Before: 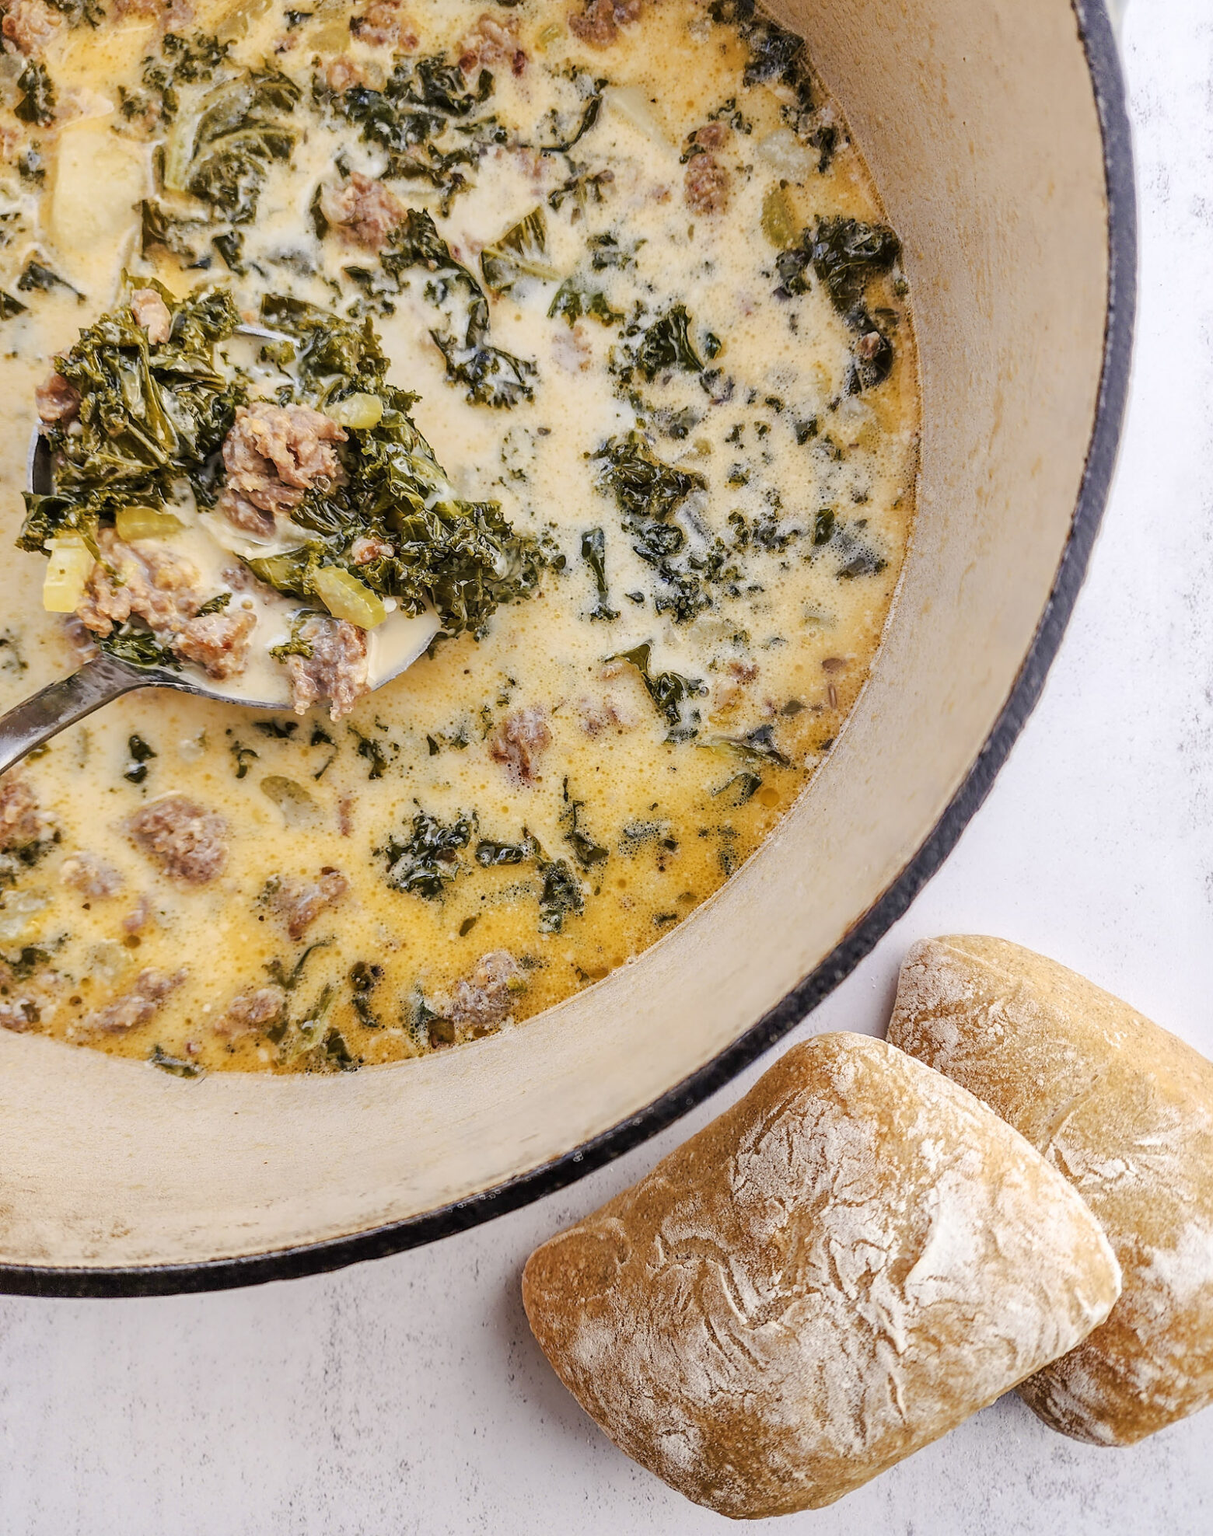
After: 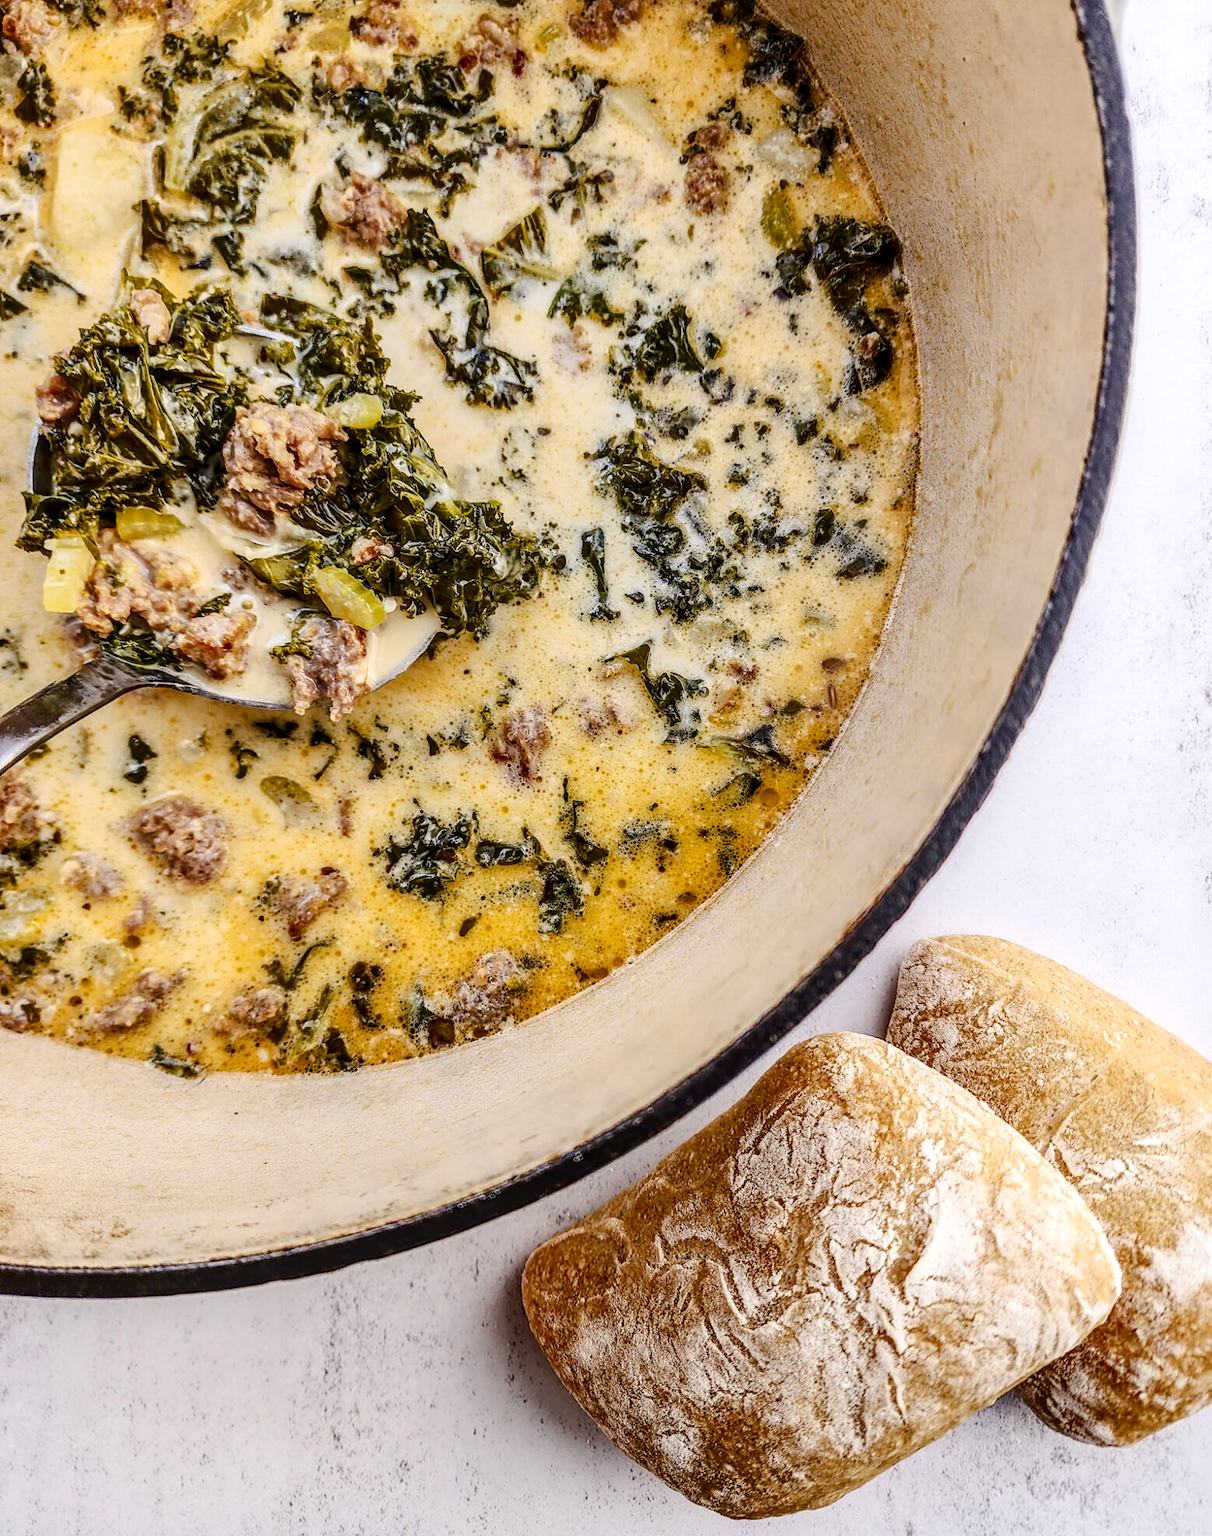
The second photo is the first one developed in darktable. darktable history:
local contrast: on, module defaults
contrast brightness saturation: contrast 0.214, brightness -0.101, saturation 0.206
